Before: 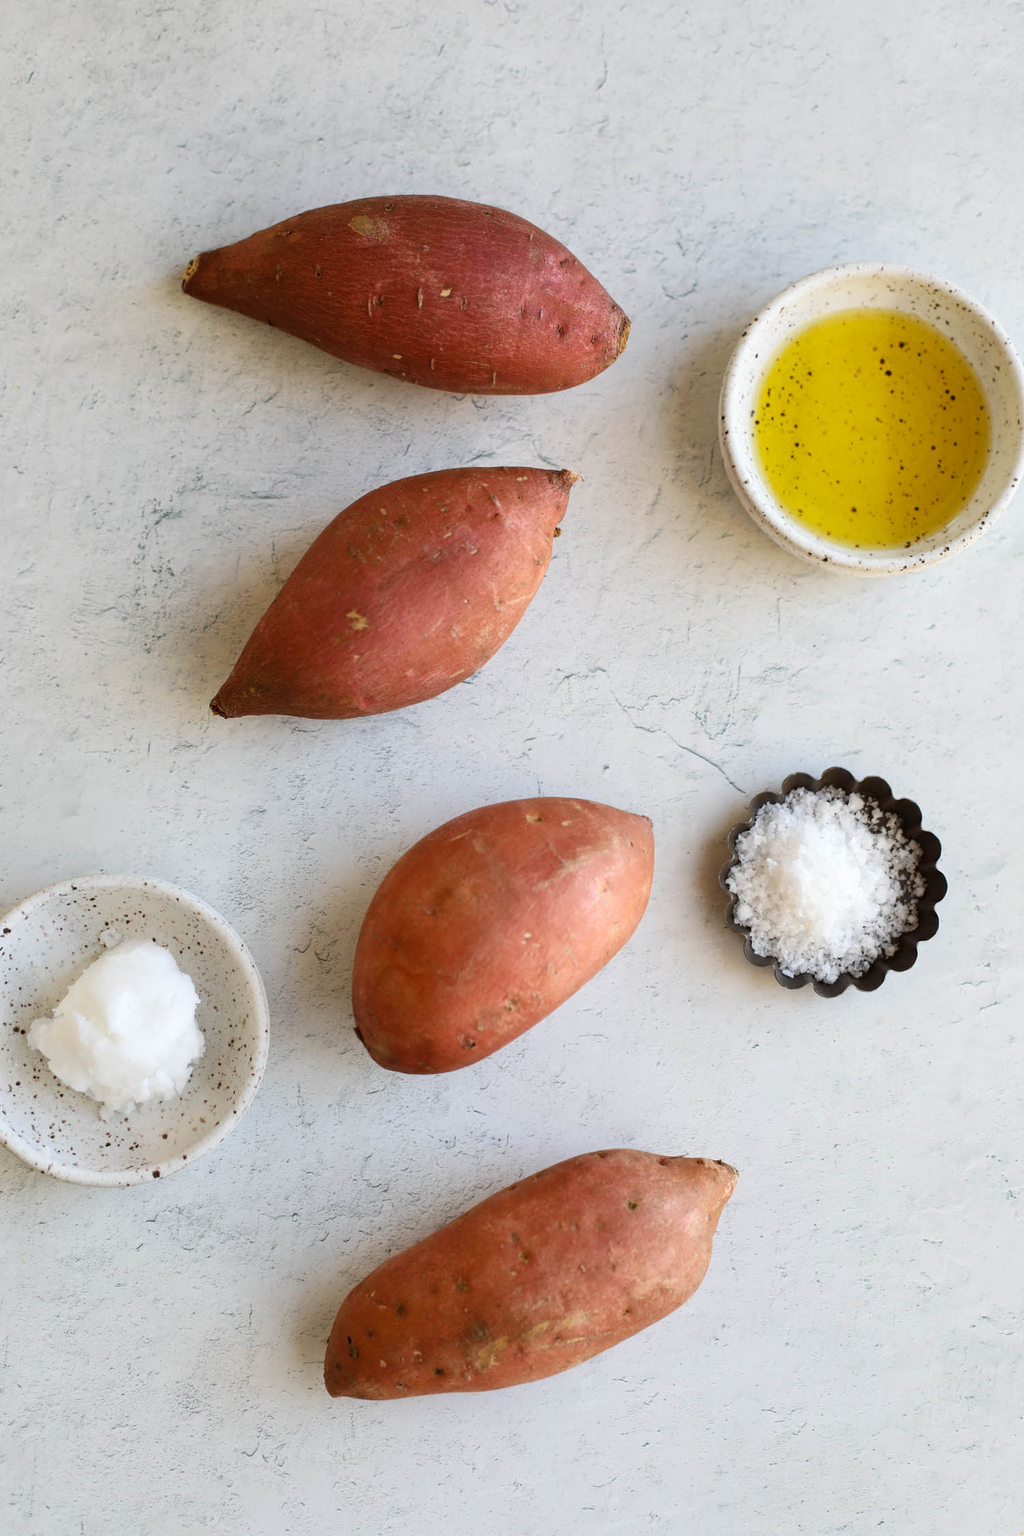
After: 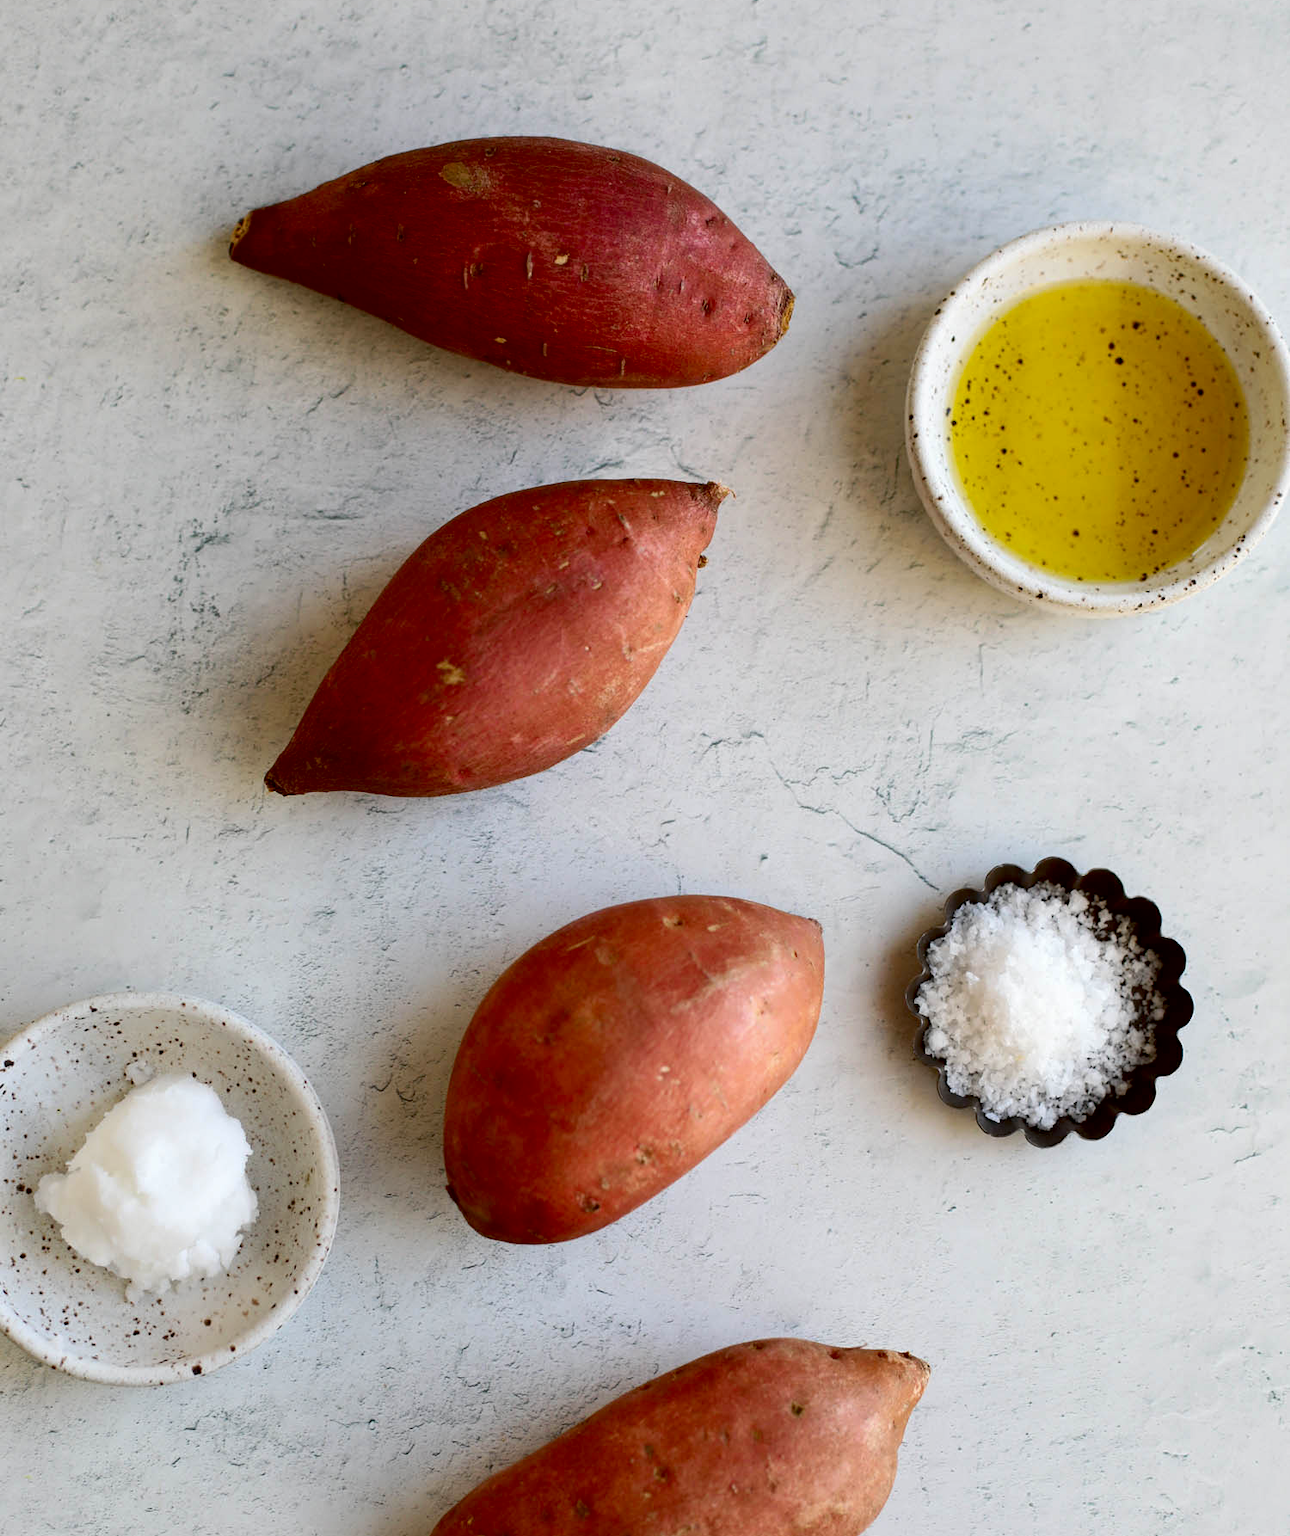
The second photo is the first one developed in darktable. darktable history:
crop and rotate: top 5.667%, bottom 14.937%
contrast brightness saturation: contrast 0.07, brightness -0.14, saturation 0.11
exposure: black level correction 0.012, compensate highlight preservation false
